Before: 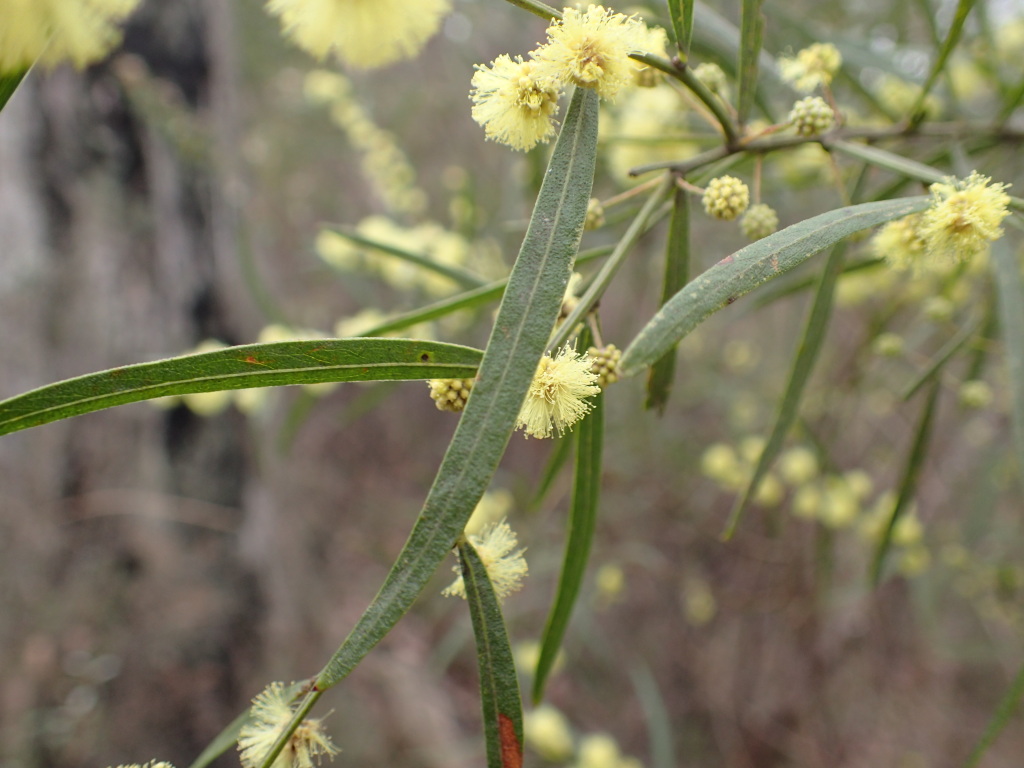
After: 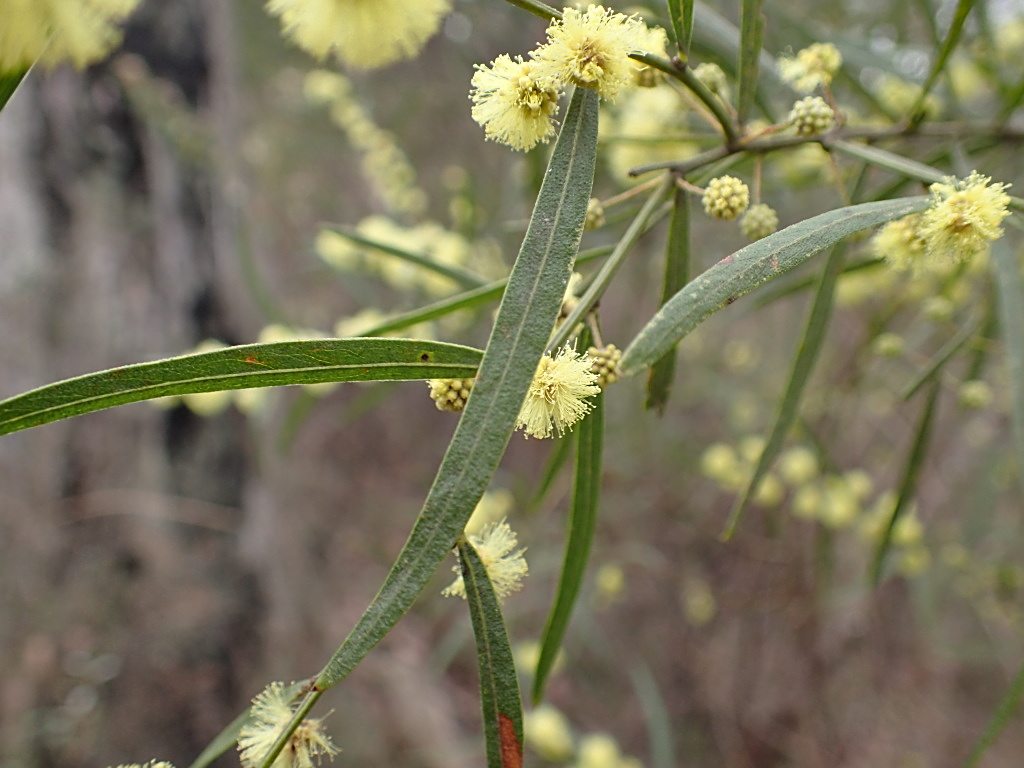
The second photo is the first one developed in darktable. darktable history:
sharpen: on, module defaults
shadows and highlights: shadows 20.77, highlights -81.07, soften with gaussian
